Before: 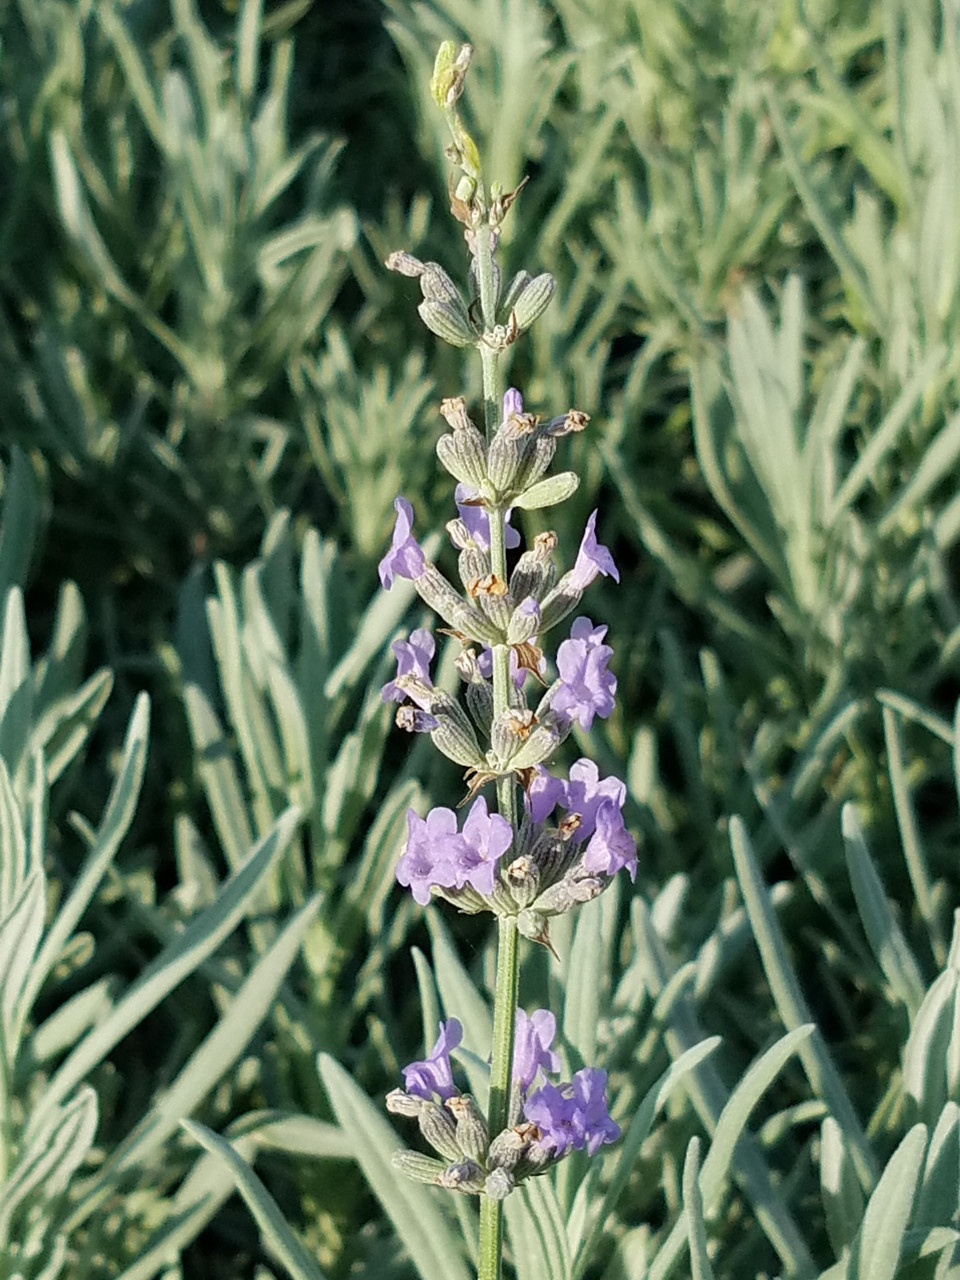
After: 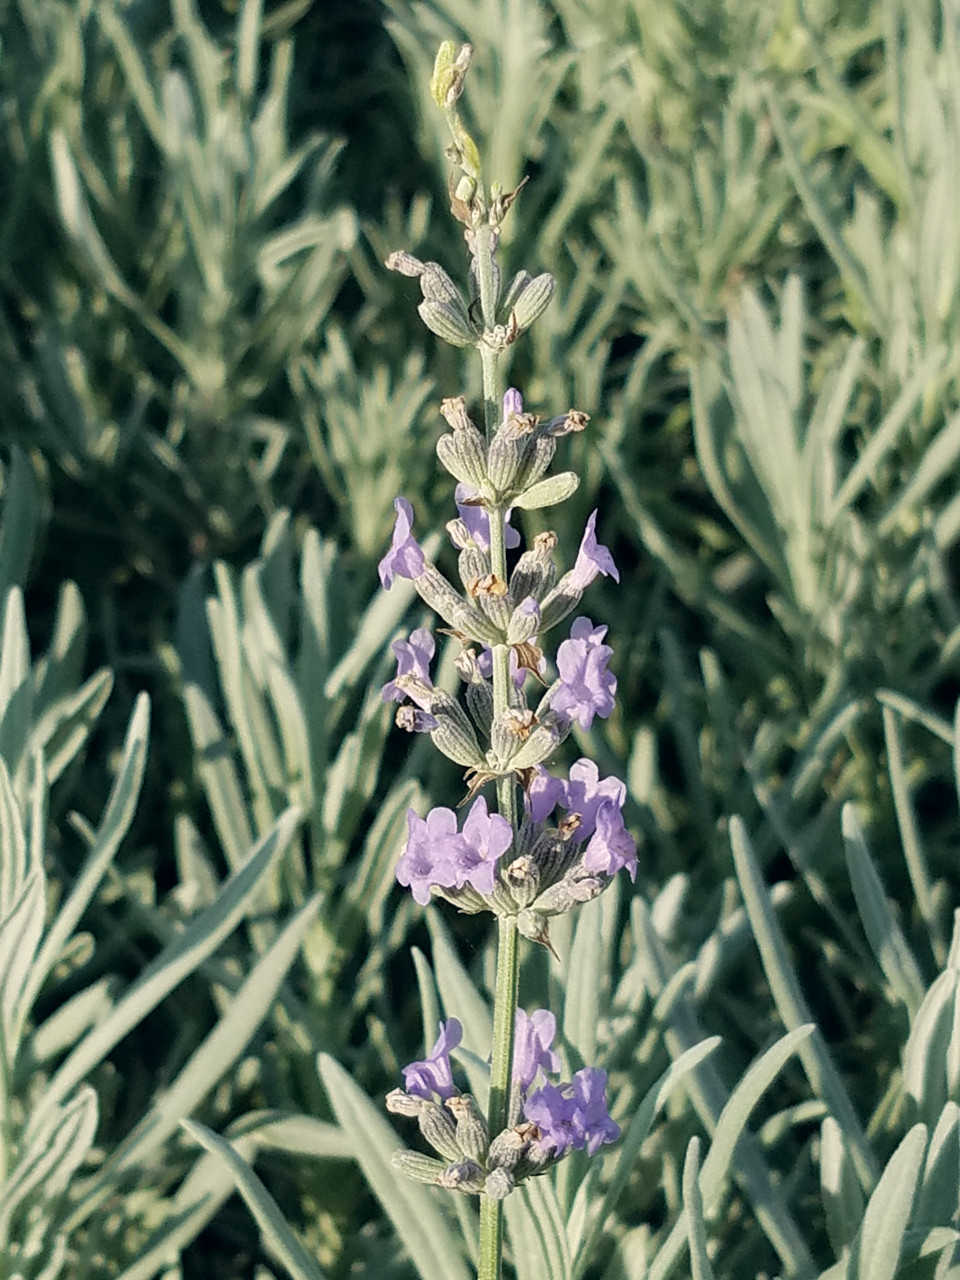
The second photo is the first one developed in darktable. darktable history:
color correction: highlights a* 2.83, highlights b* 5.02, shadows a* -2.5, shadows b* -4.83, saturation 0.818
